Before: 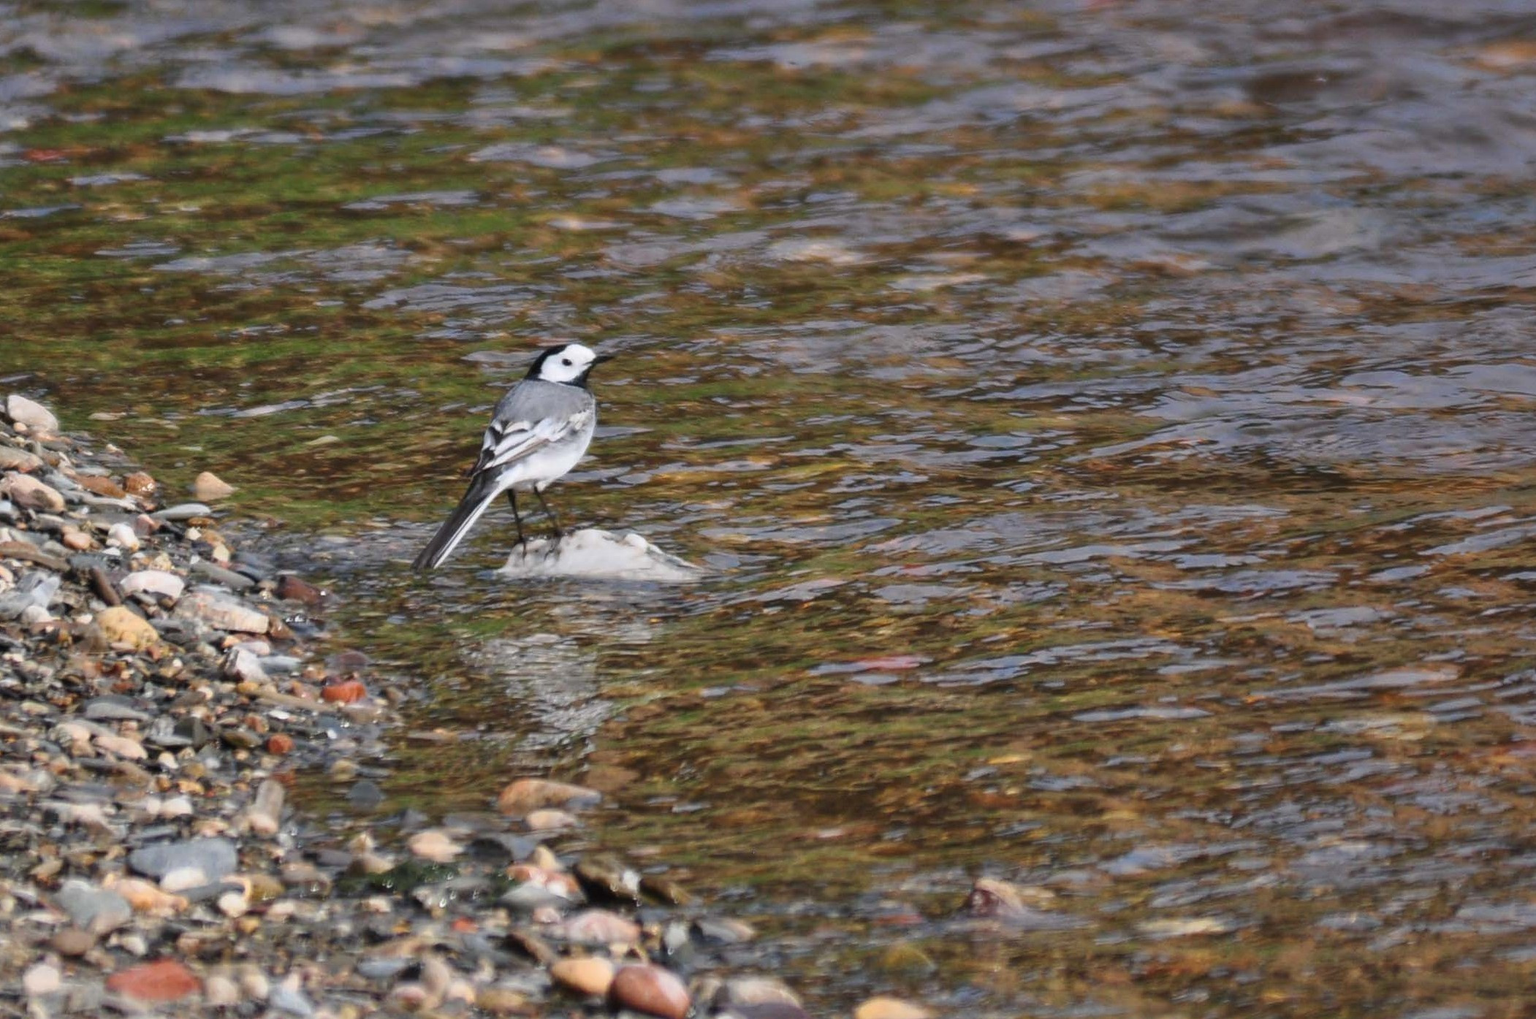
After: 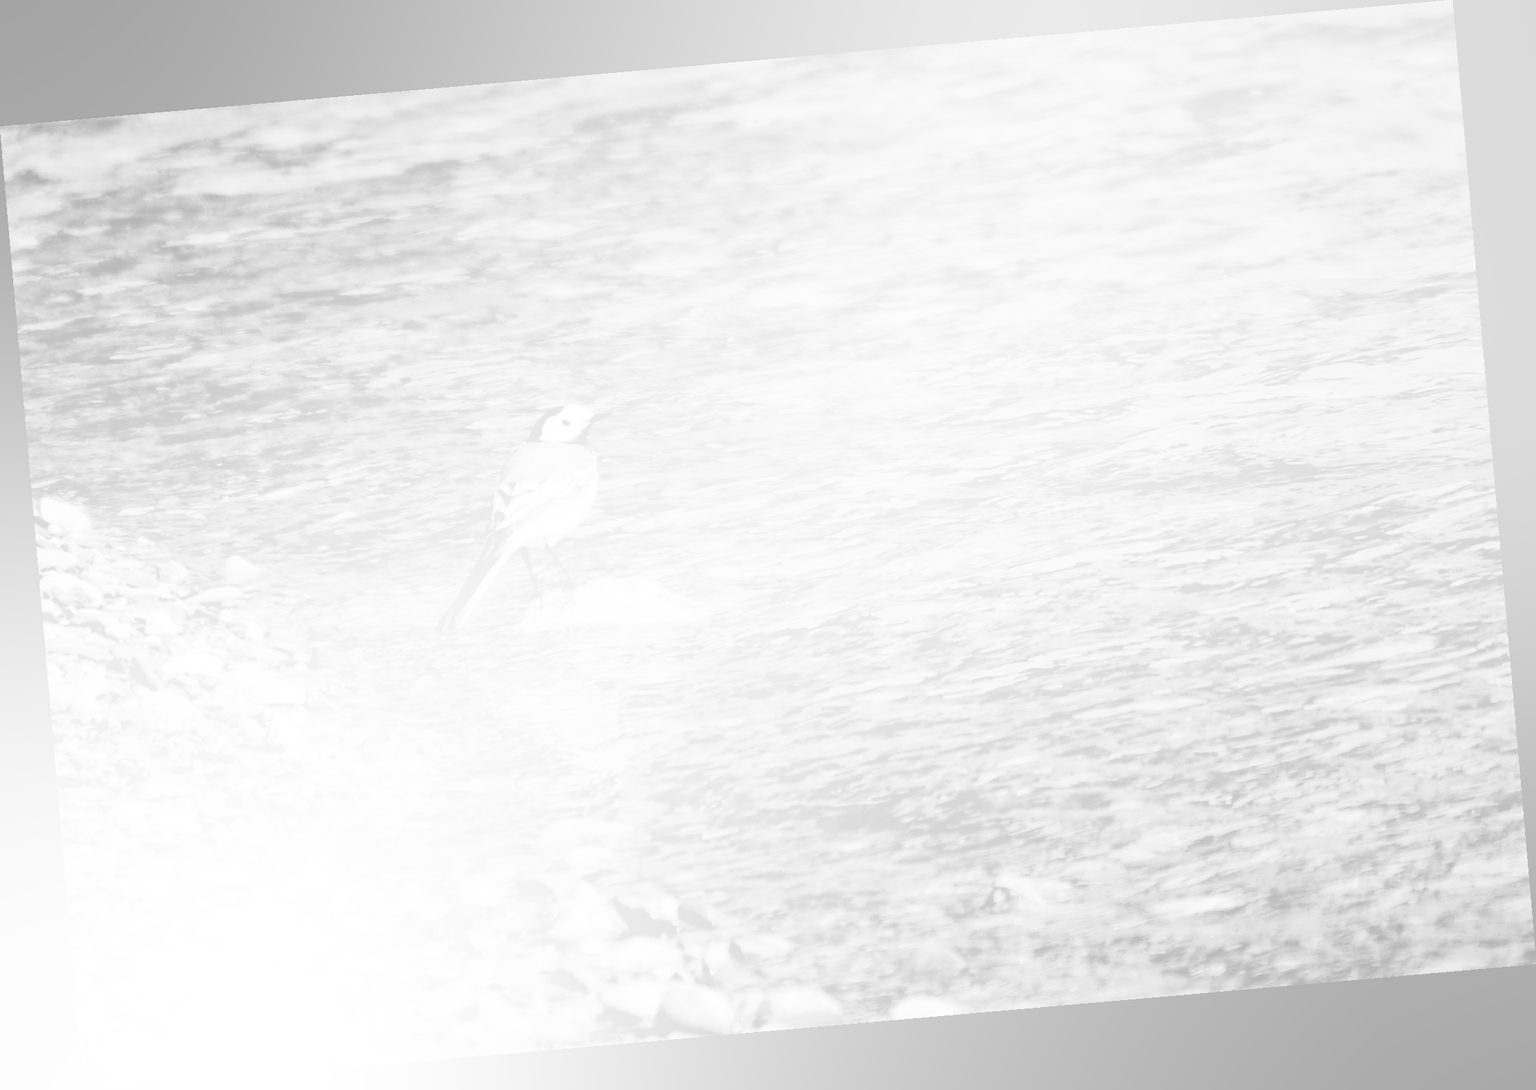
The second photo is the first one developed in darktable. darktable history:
bloom: size 85%, threshold 5%, strength 85%
rotate and perspective: rotation -4.98°, automatic cropping off
color balance: mode lift, gamma, gain (sRGB), lift [0.997, 0.979, 1.021, 1.011], gamma [1, 1.084, 0.916, 0.998], gain [1, 0.87, 1.13, 1.101], contrast 4.55%, contrast fulcrum 38.24%, output saturation 104.09%
monochrome: size 3.1
base curve: curves: ch0 [(0, 0) (0.036, 0.01) (0.123, 0.254) (0.258, 0.504) (0.507, 0.748) (1, 1)], preserve colors none
